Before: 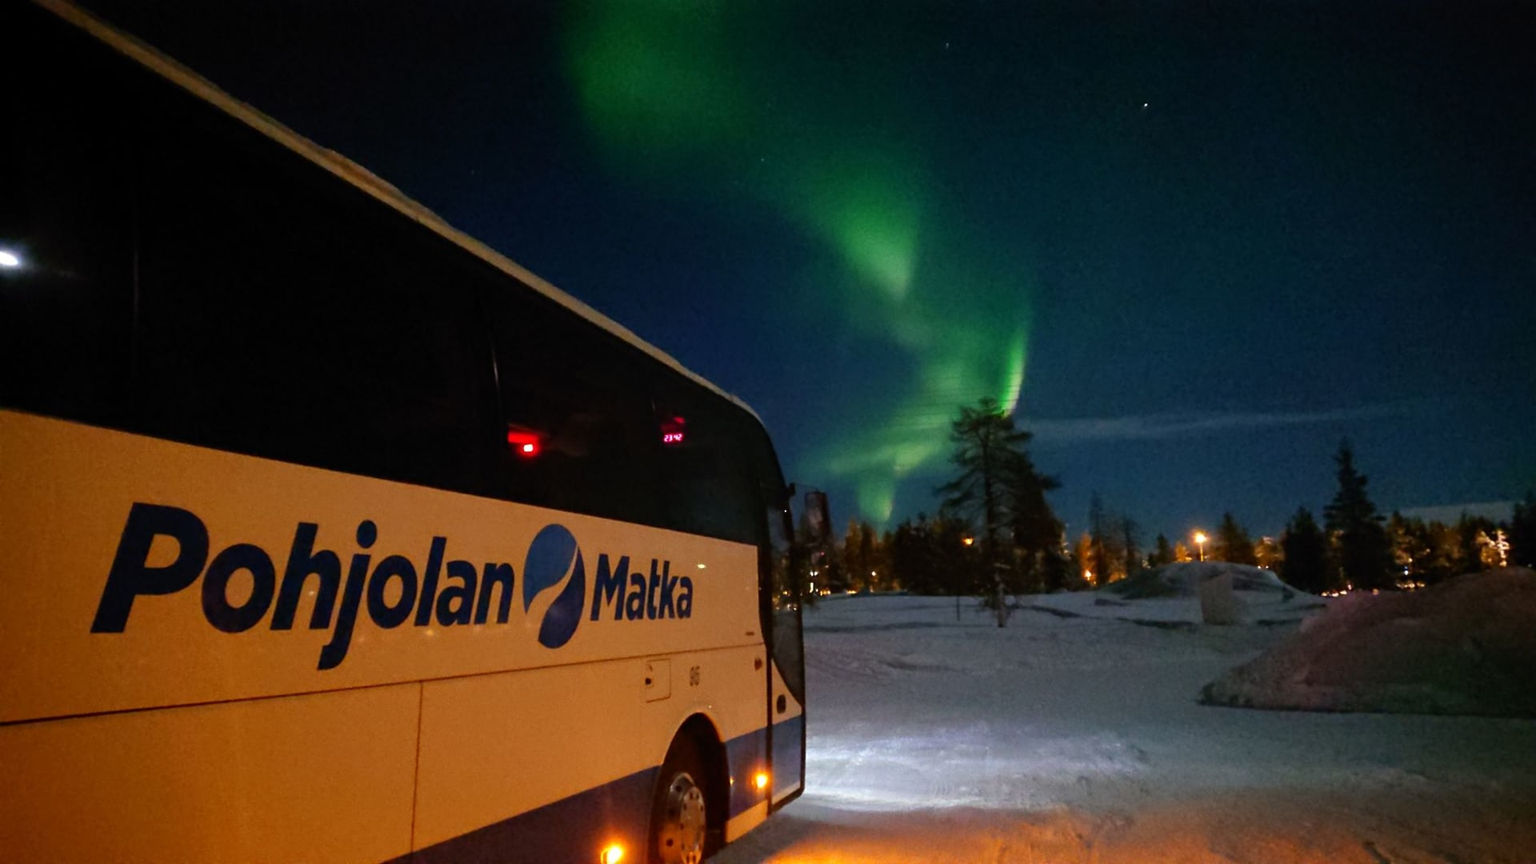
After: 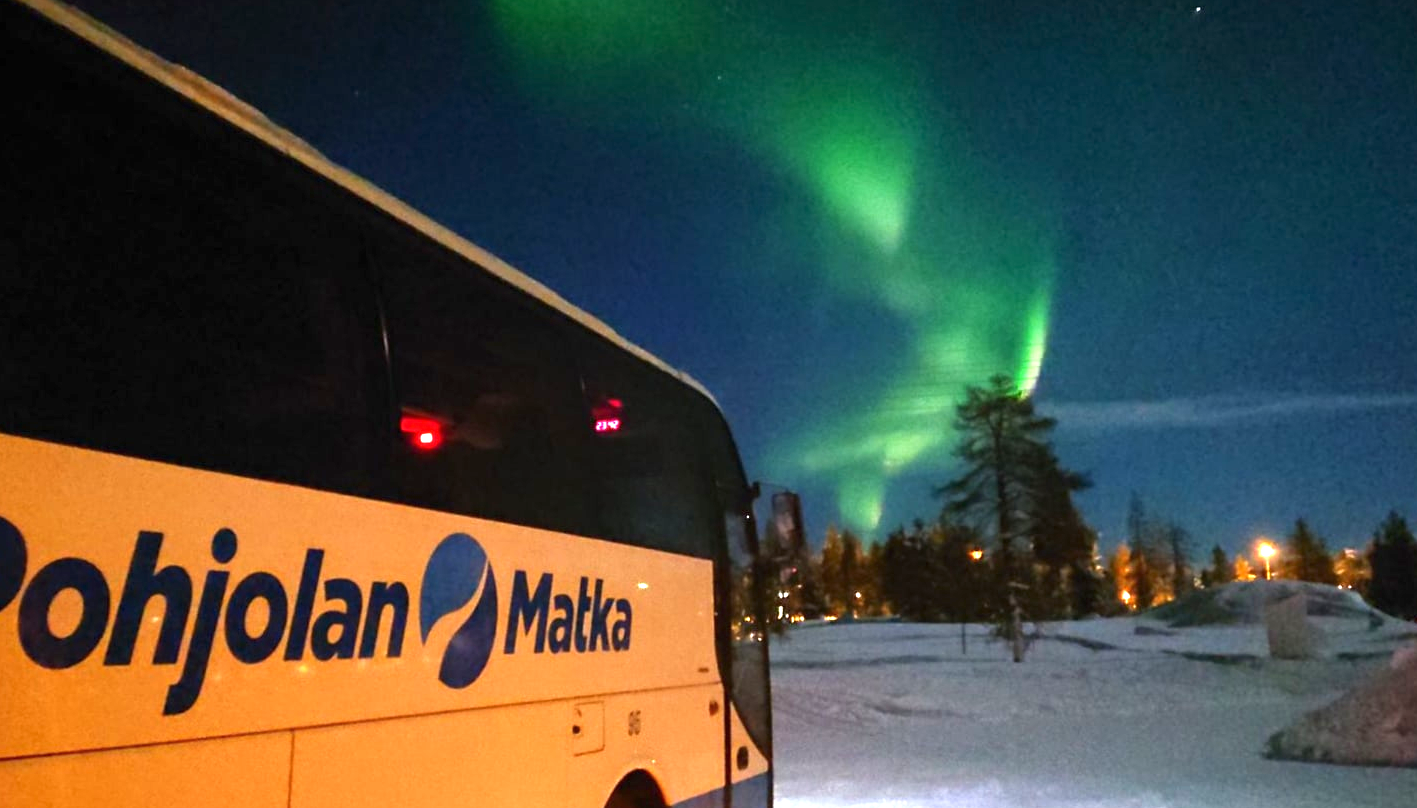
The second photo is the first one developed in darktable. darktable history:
exposure: black level correction 0, exposure 1.377 EV, compensate exposure bias true, compensate highlight preservation false
crop and rotate: left 12.19%, top 11.375%, right 13.96%, bottom 13.733%
